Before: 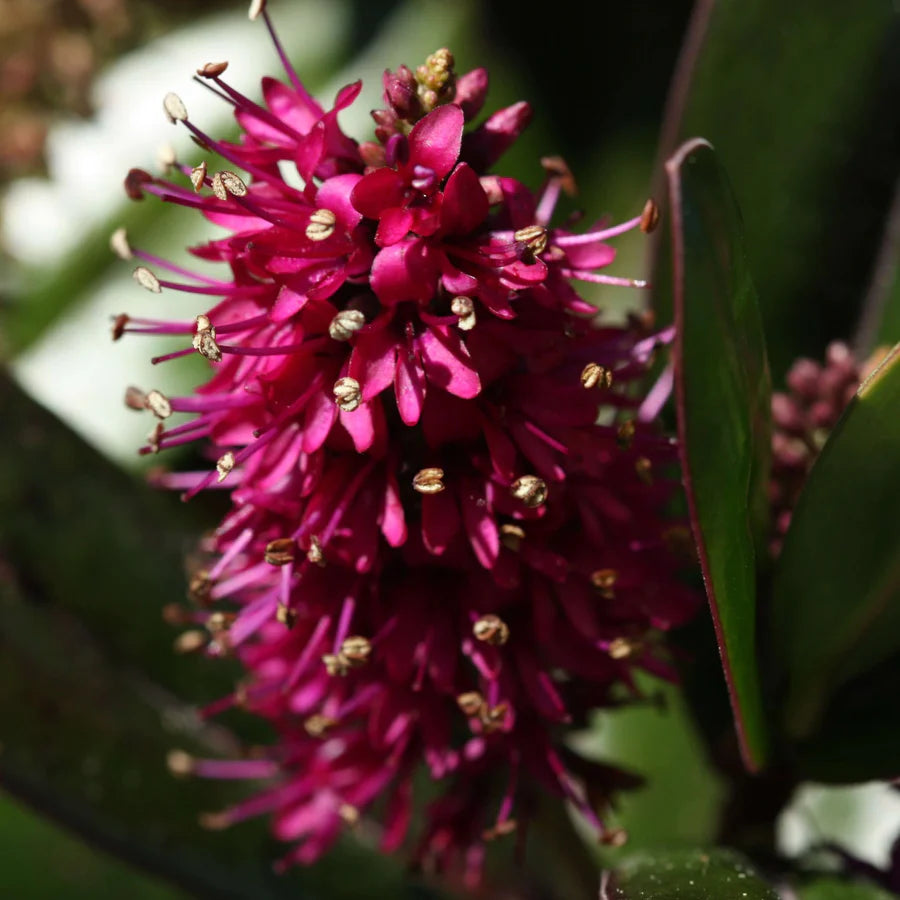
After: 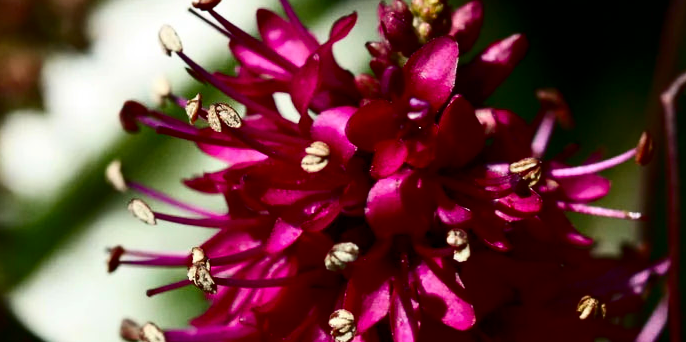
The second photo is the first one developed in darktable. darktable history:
contrast brightness saturation: contrast 0.24, brightness -0.24, saturation 0.14
white balance: emerald 1
rotate and perspective: automatic cropping off
crop: left 0.579%, top 7.627%, right 23.167%, bottom 54.275%
